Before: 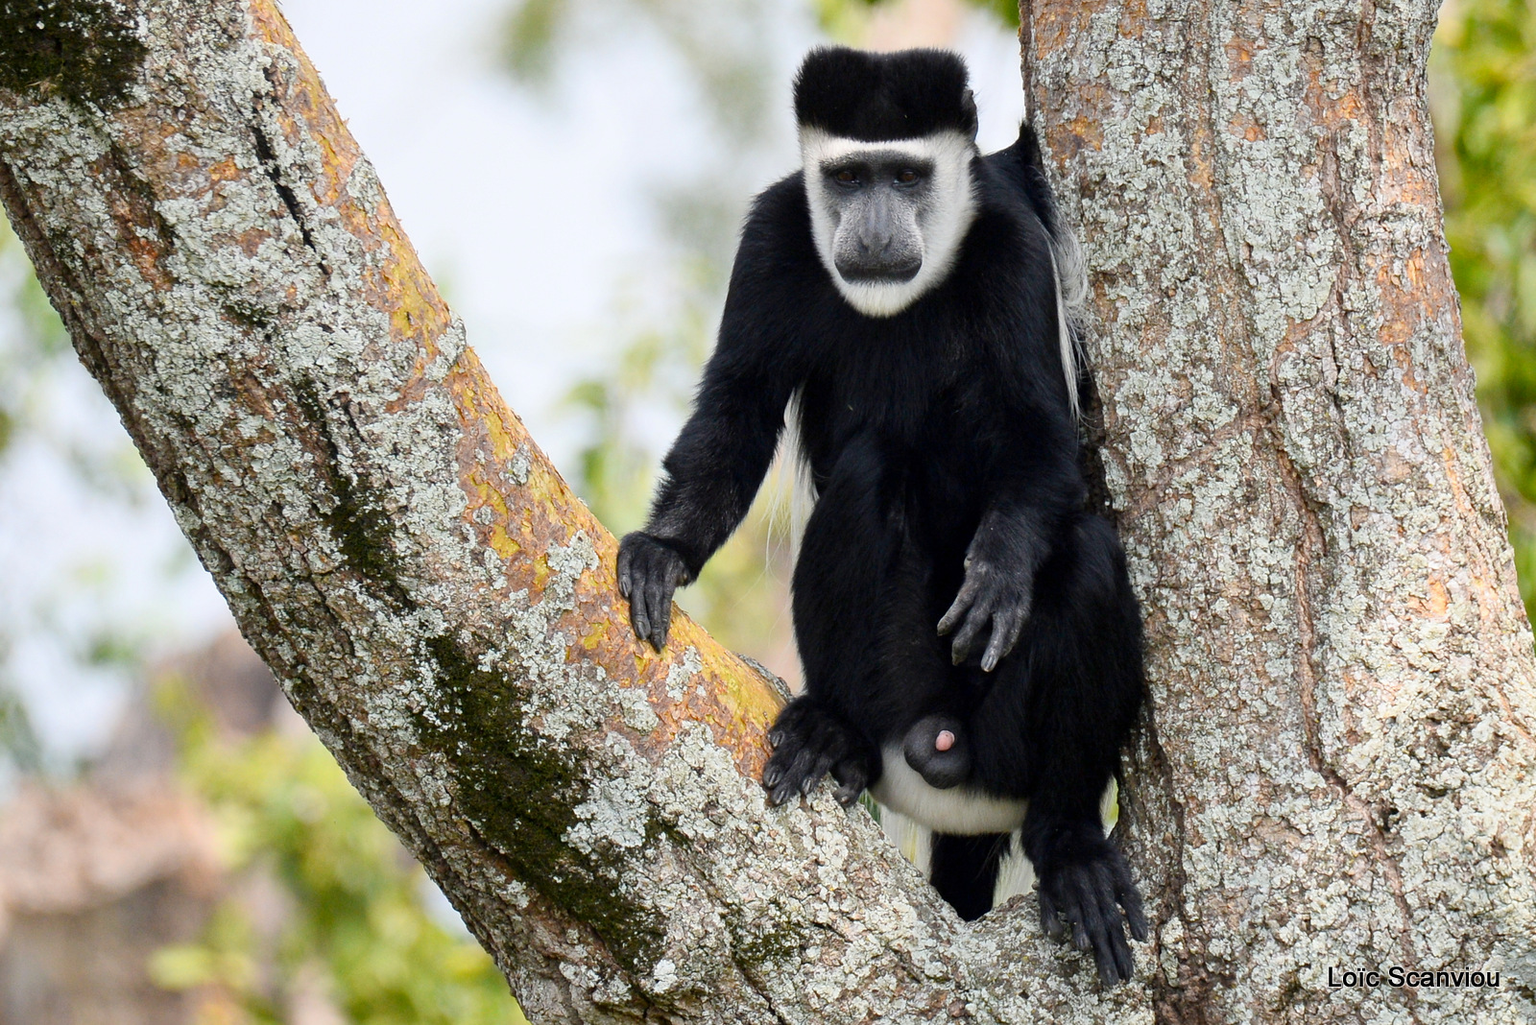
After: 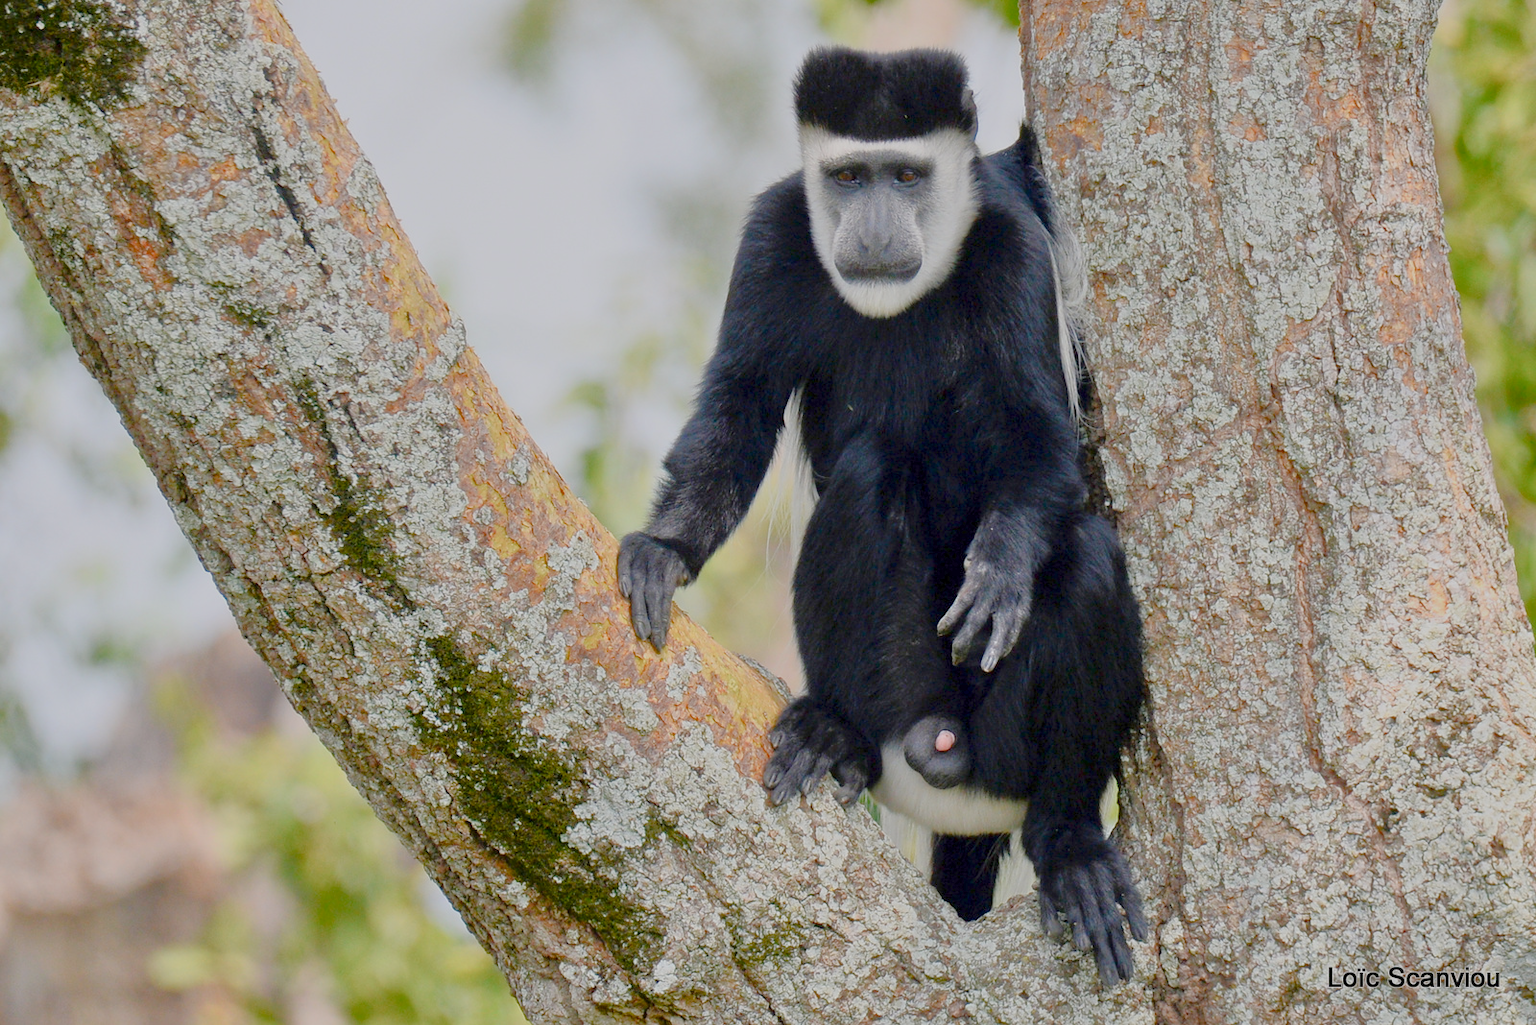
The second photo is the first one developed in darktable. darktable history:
tone equalizer: -7 EV 0.15 EV, -6 EV 0.6 EV, -5 EV 1.15 EV, -4 EV 1.33 EV, -3 EV 1.15 EV, -2 EV 0.6 EV, -1 EV 0.15 EV, mask exposure compensation -0.5 EV
color balance rgb: shadows lift › chroma 1%, shadows lift › hue 113°, highlights gain › chroma 0.2%, highlights gain › hue 333°, perceptual saturation grading › global saturation 20%, perceptual saturation grading › highlights -50%, perceptual saturation grading › shadows 25%, contrast -30%
